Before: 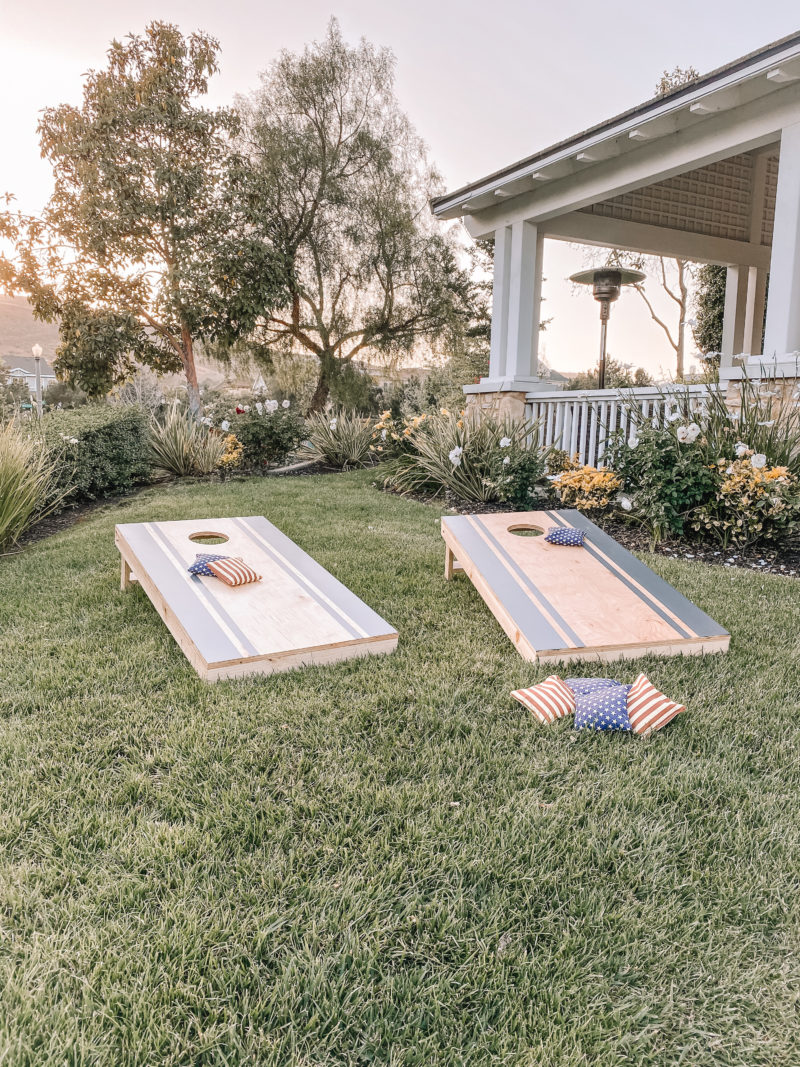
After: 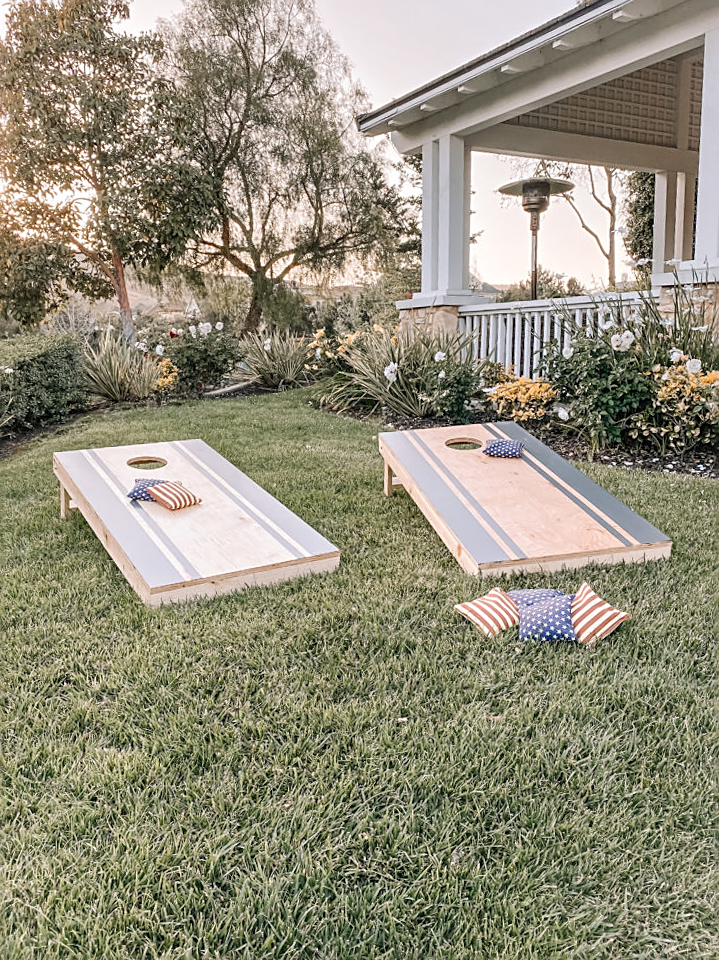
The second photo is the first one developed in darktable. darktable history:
sharpen: on, module defaults
crop and rotate: angle 2.05°, left 5.881%, top 5.706%
